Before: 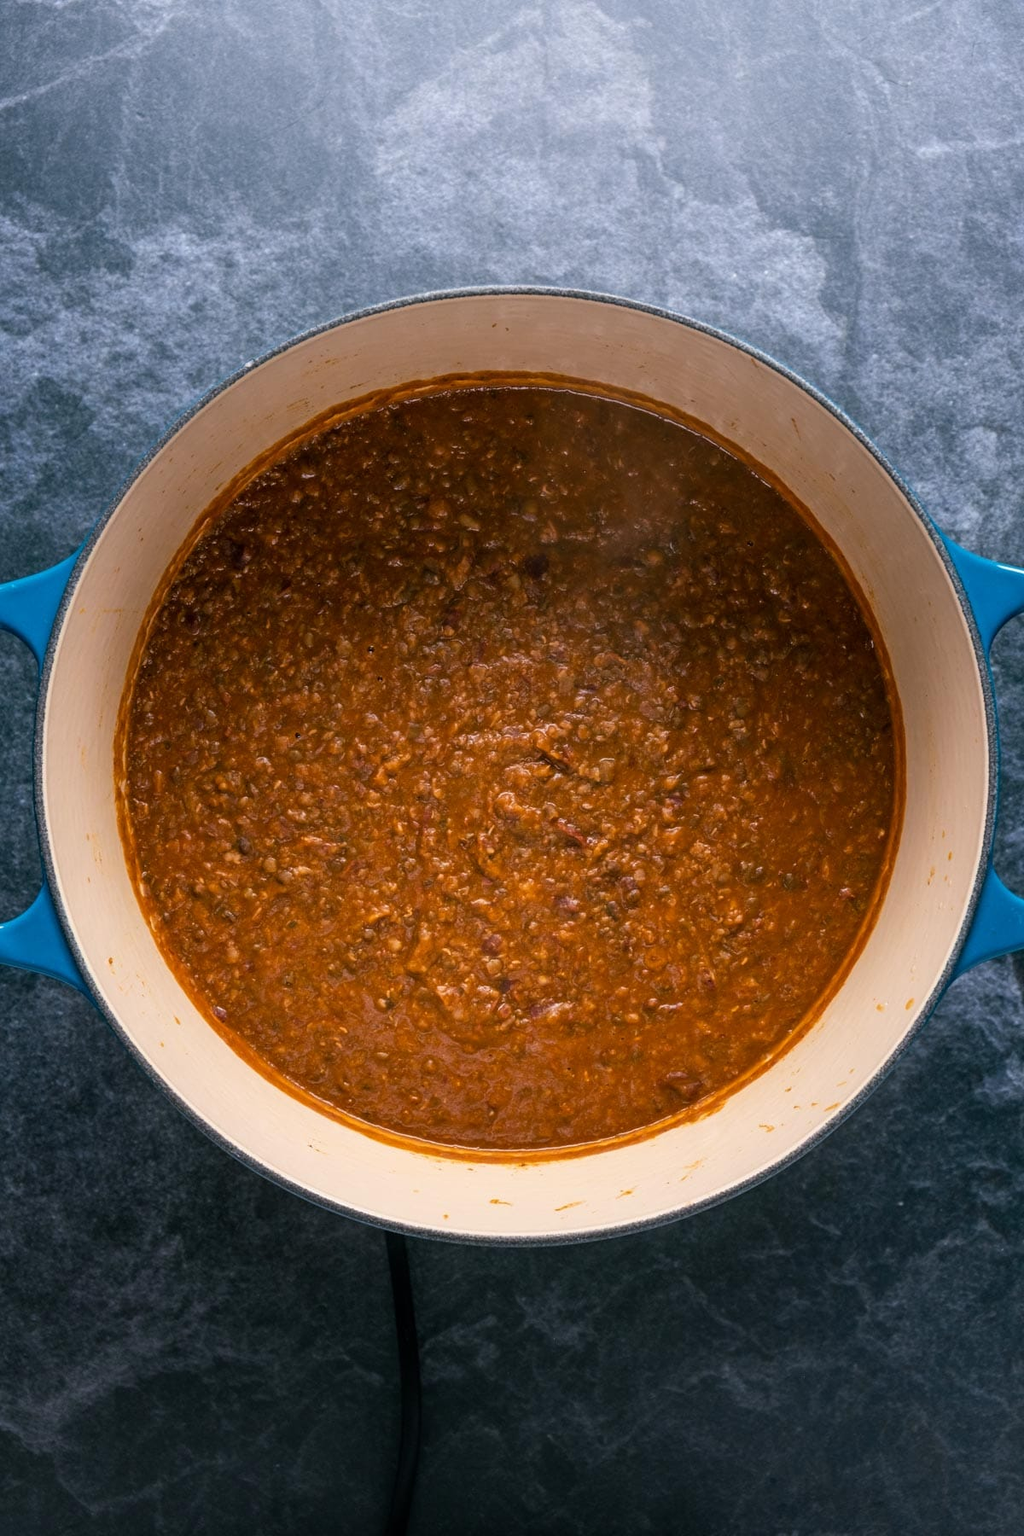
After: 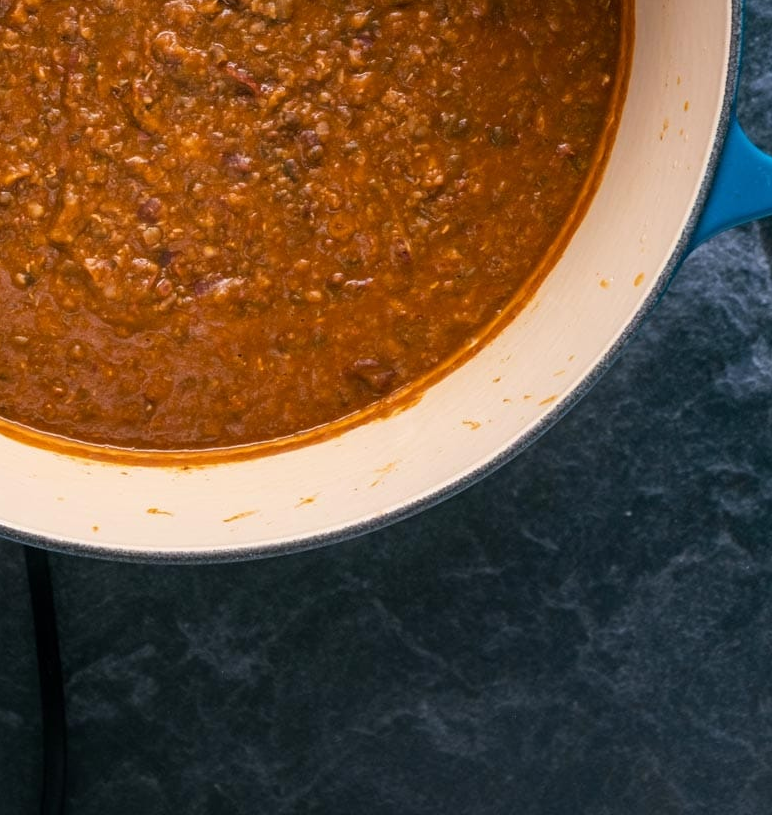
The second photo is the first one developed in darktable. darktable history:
crop and rotate: left 35.663%, top 49.843%, bottom 4.851%
